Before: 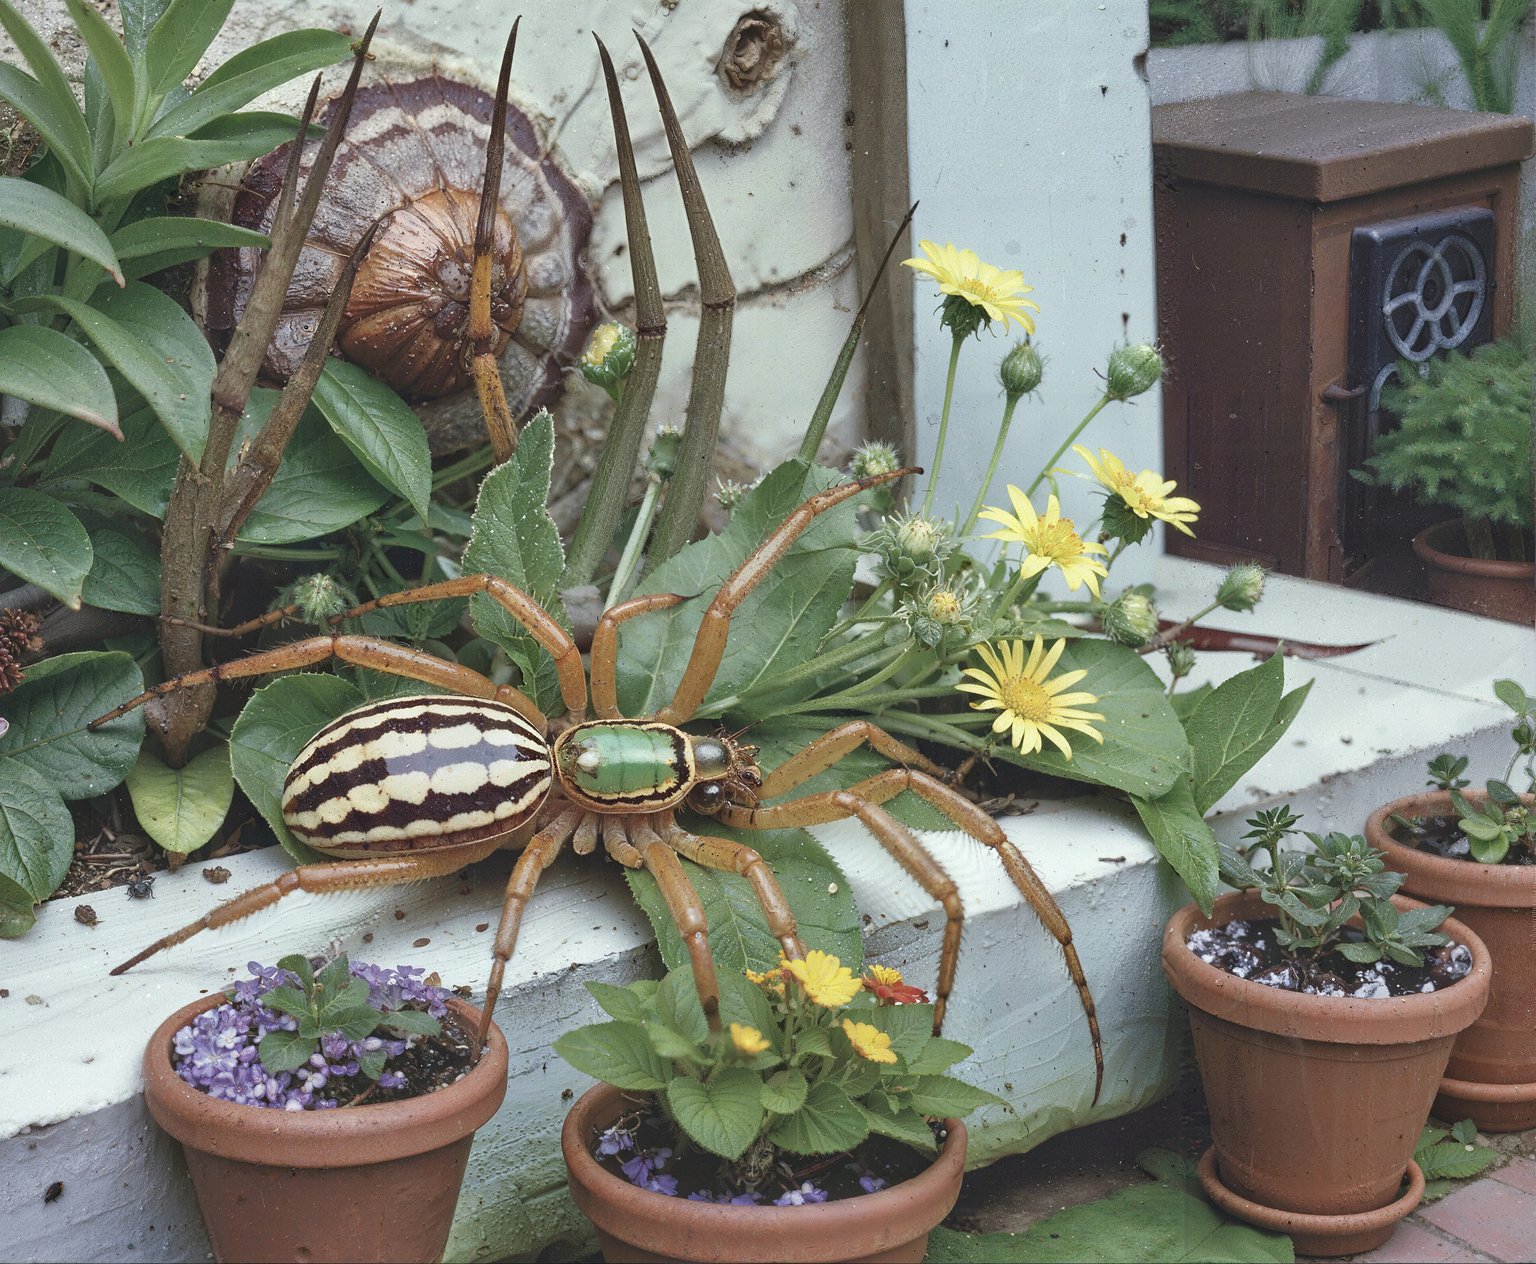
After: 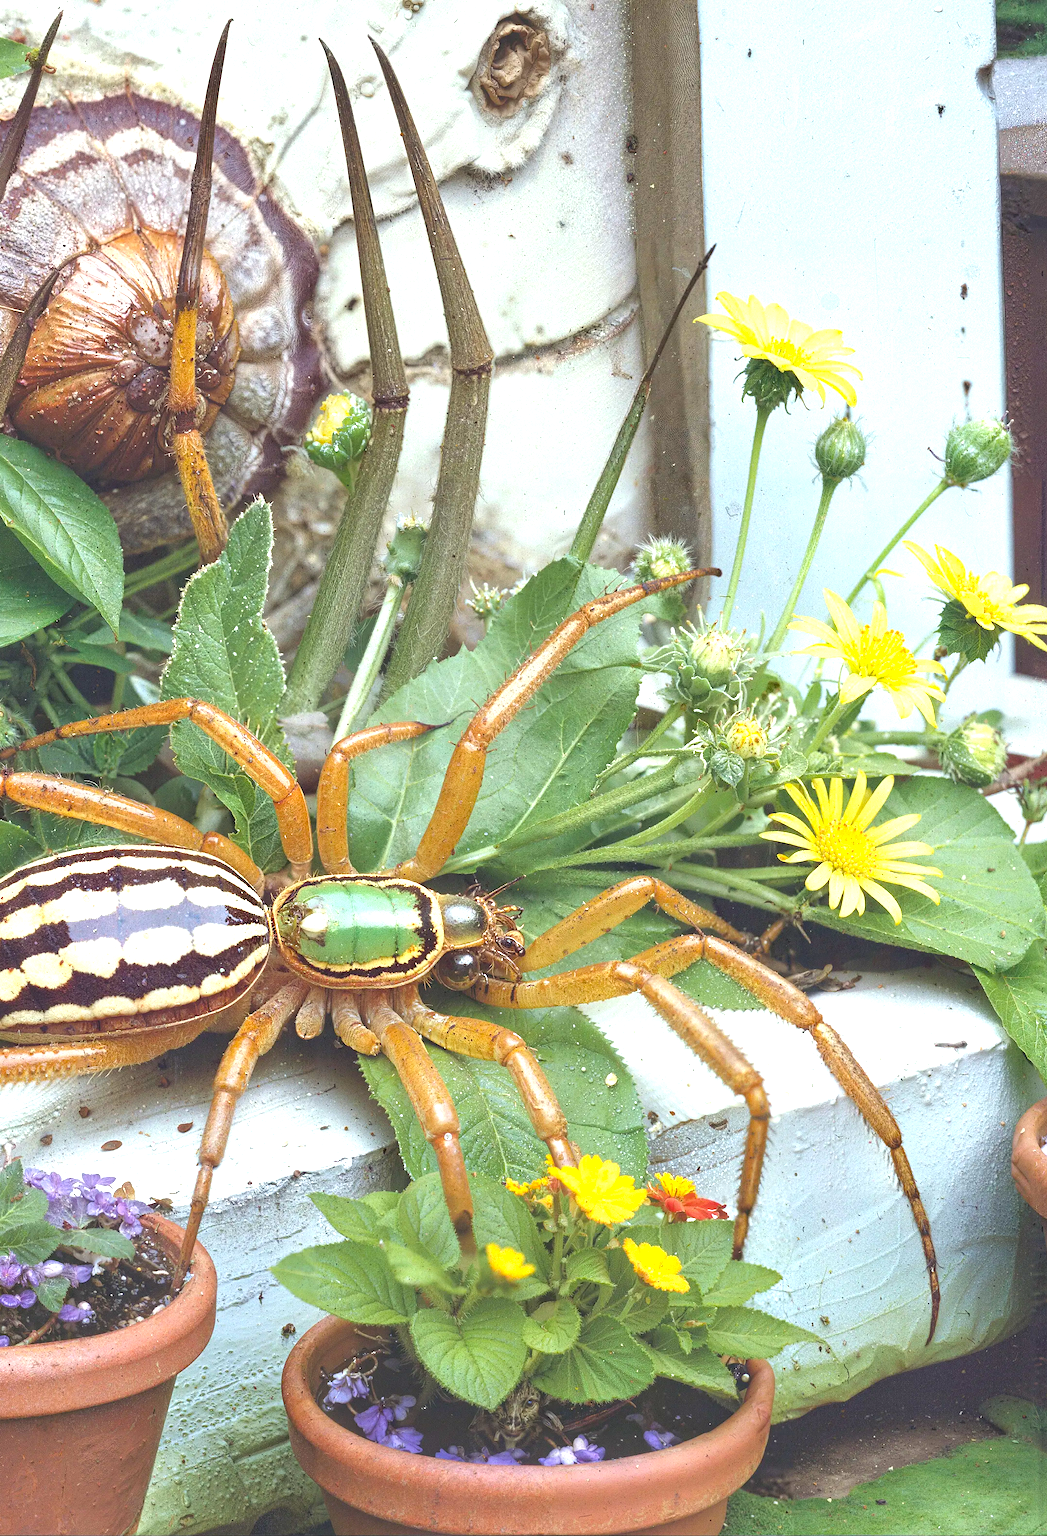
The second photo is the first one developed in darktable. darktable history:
crop: left 21.492%, right 22.37%
color balance rgb: shadows lift › chroma 3.077%, shadows lift › hue 280.96°, global offset › luminance 0.512%, perceptual saturation grading › global saturation 30.091%, global vibrance 20%
exposure: exposure 1 EV, compensate highlight preservation false
